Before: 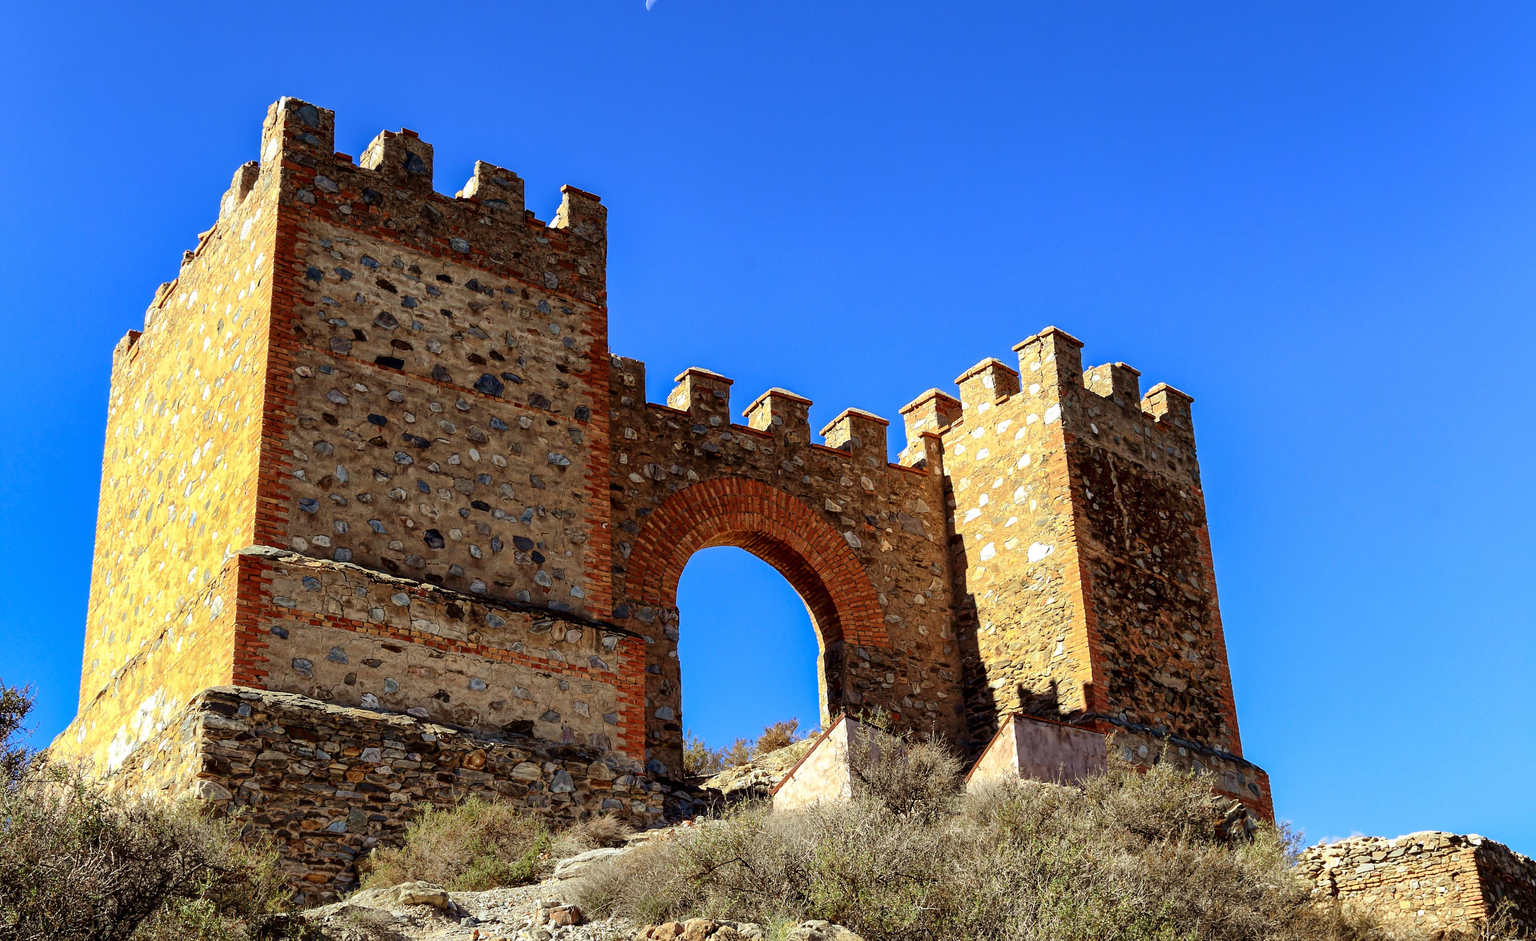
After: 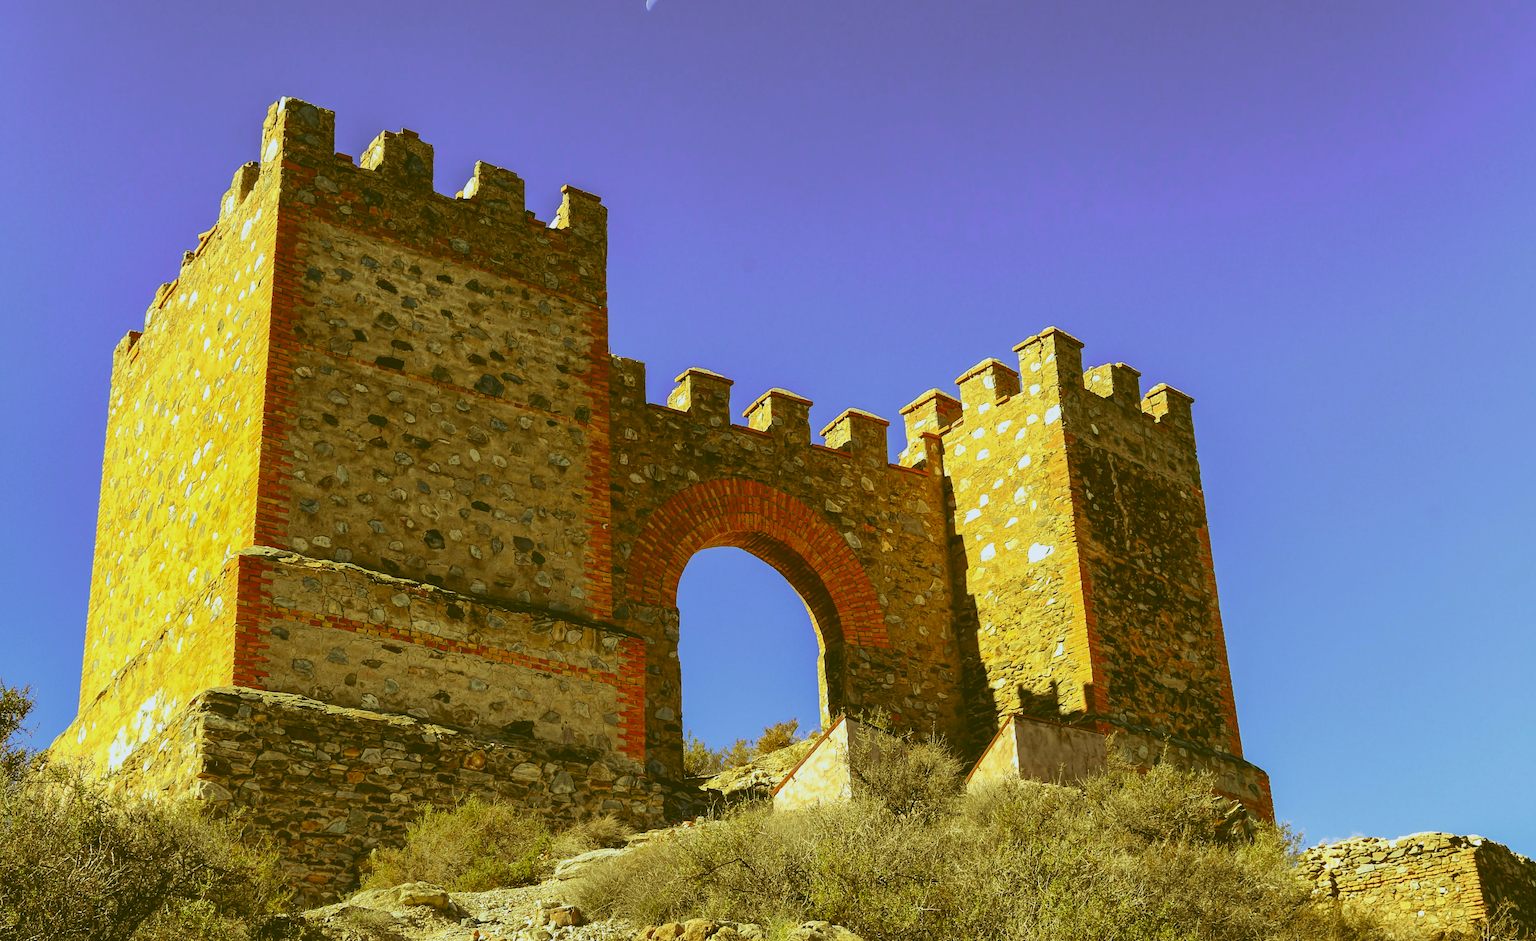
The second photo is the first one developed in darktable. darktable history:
rgb curve: curves: ch0 [(0.123, 0.061) (0.995, 0.887)]; ch1 [(0.06, 0.116) (1, 0.906)]; ch2 [(0, 0) (0.824, 0.69) (1, 1)], mode RGB, independent channels, compensate middle gray true
tone curve: curves: ch0 [(0, 0.024) (0.119, 0.146) (0.474, 0.485) (0.718, 0.739) (0.817, 0.839) (1, 0.998)]; ch1 [(0, 0) (0.377, 0.416) (0.439, 0.451) (0.477, 0.485) (0.501, 0.503) (0.538, 0.544) (0.58, 0.613) (0.664, 0.7) (0.783, 0.804) (1, 1)]; ch2 [(0, 0) (0.38, 0.405) (0.463, 0.456) (0.498, 0.497) (0.524, 0.535) (0.578, 0.576) (0.648, 0.665) (1, 1)], color space Lab, independent channels, preserve colors none
color balance: lift [1.007, 1, 1, 1], gamma [1.097, 1, 1, 1]
color correction: highlights a* -5.94, highlights b* 9.48, shadows a* 10.12, shadows b* 23.94
velvia: on, module defaults
